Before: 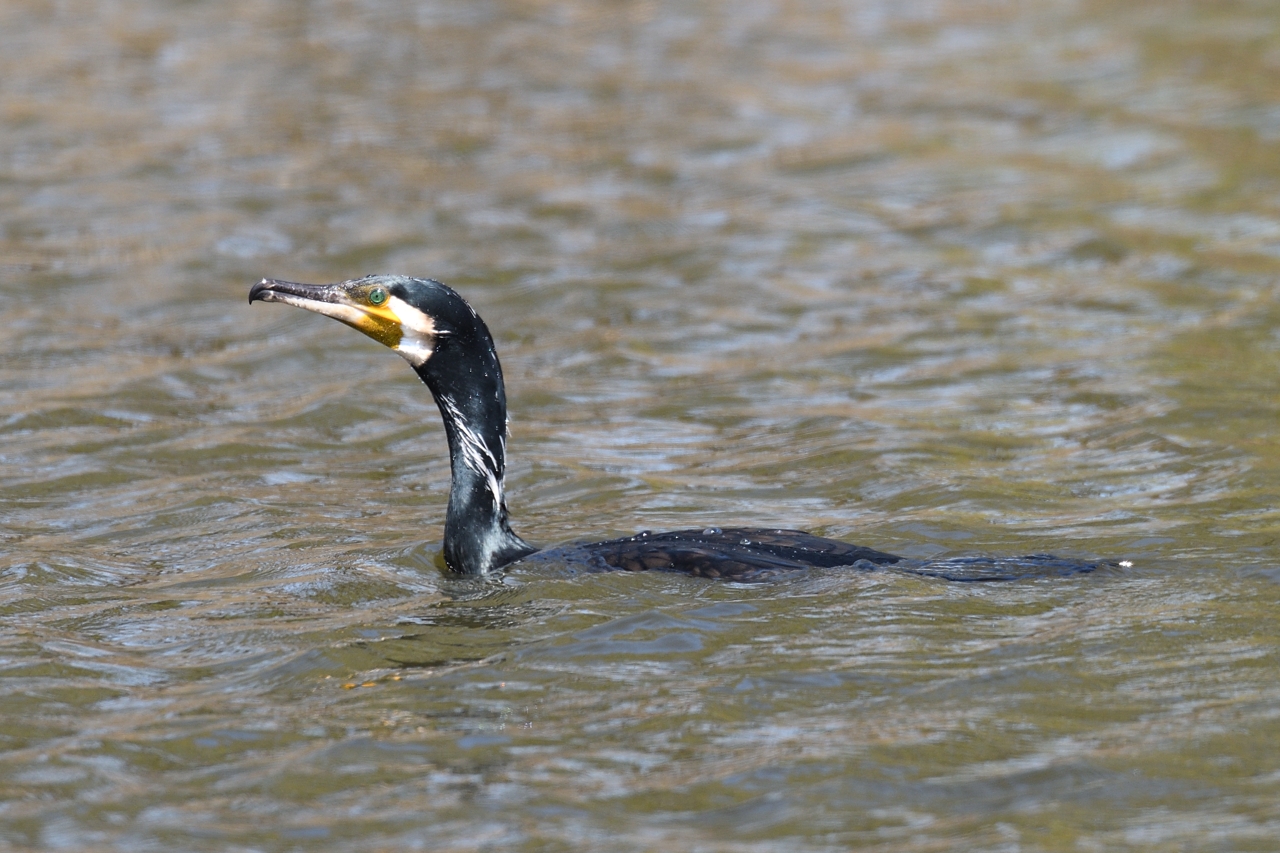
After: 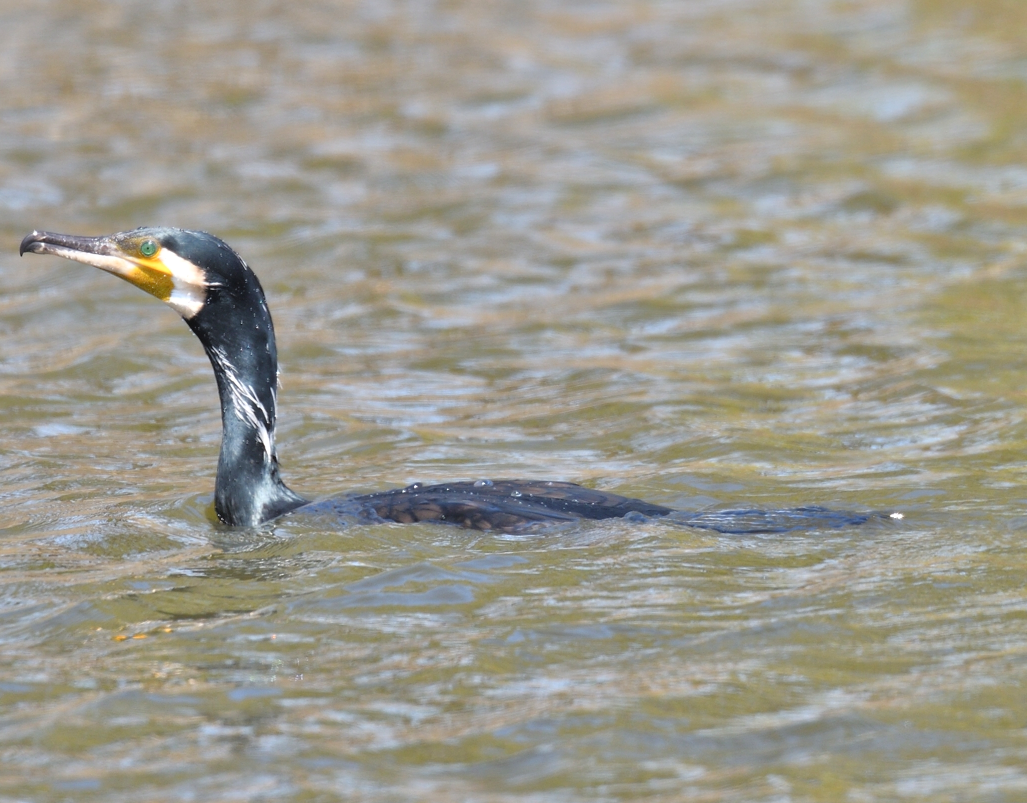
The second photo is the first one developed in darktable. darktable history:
crop and rotate: left 17.959%, top 5.771%, right 1.742%
contrast equalizer: octaves 7, y [[0.502, 0.505, 0.512, 0.529, 0.564, 0.588], [0.5 ×6], [0.502, 0.505, 0.512, 0.529, 0.564, 0.588], [0, 0.001, 0.001, 0.004, 0.008, 0.011], [0, 0.001, 0.001, 0.004, 0.008, 0.011]], mix -1
tone equalizer: -7 EV 0.15 EV, -6 EV 0.6 EV, -5 EV 1.15 EV, -4 EV 1.33 EV, -3 EV 1.15 EV, -2 EV 0.6 EV, -1 EV 0.15 EV, mask exposure compensation -0.5 EV
